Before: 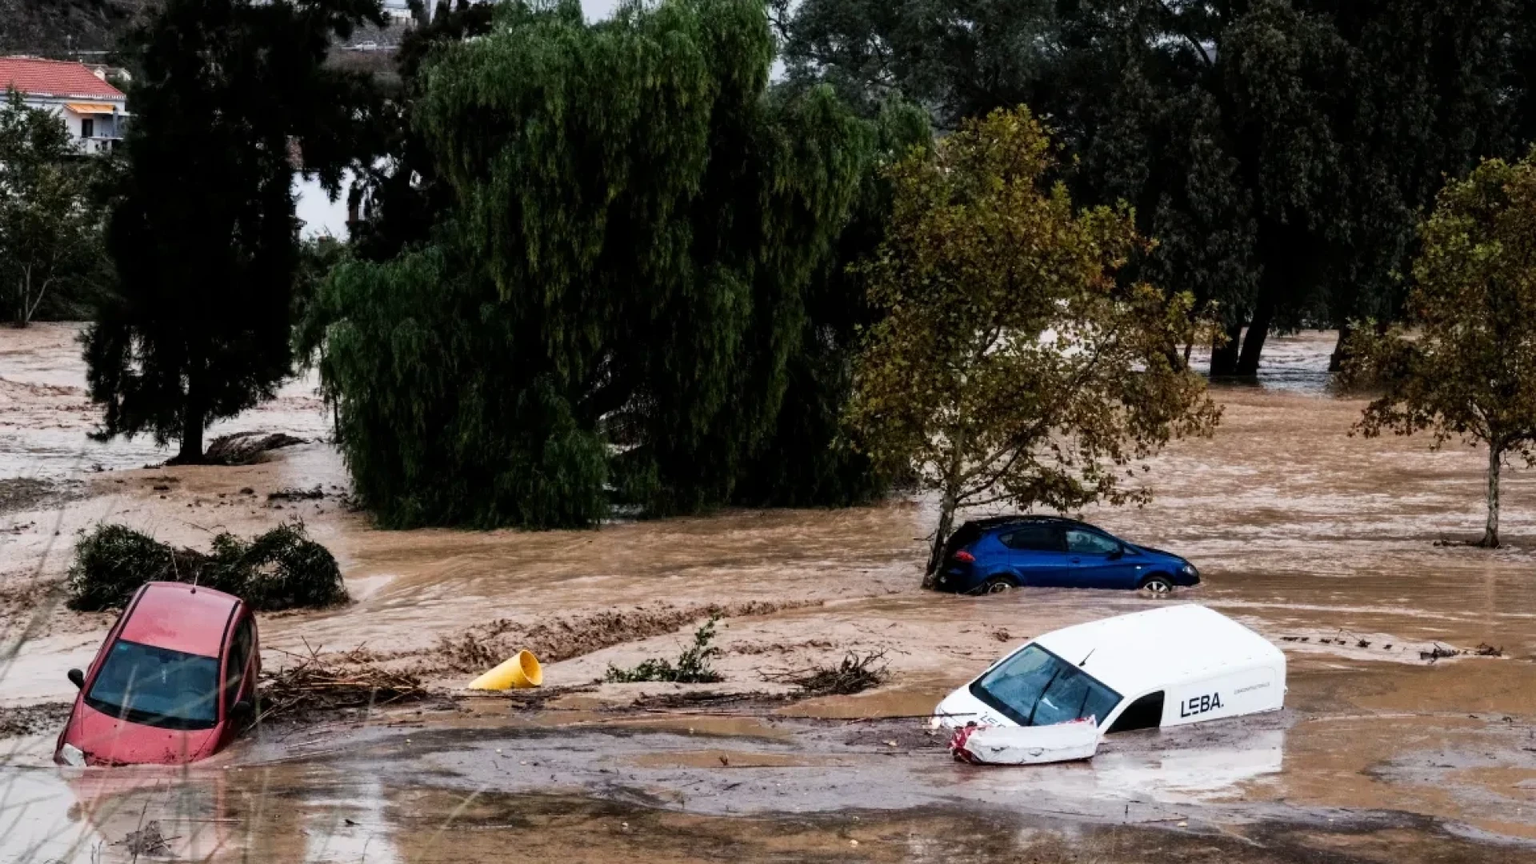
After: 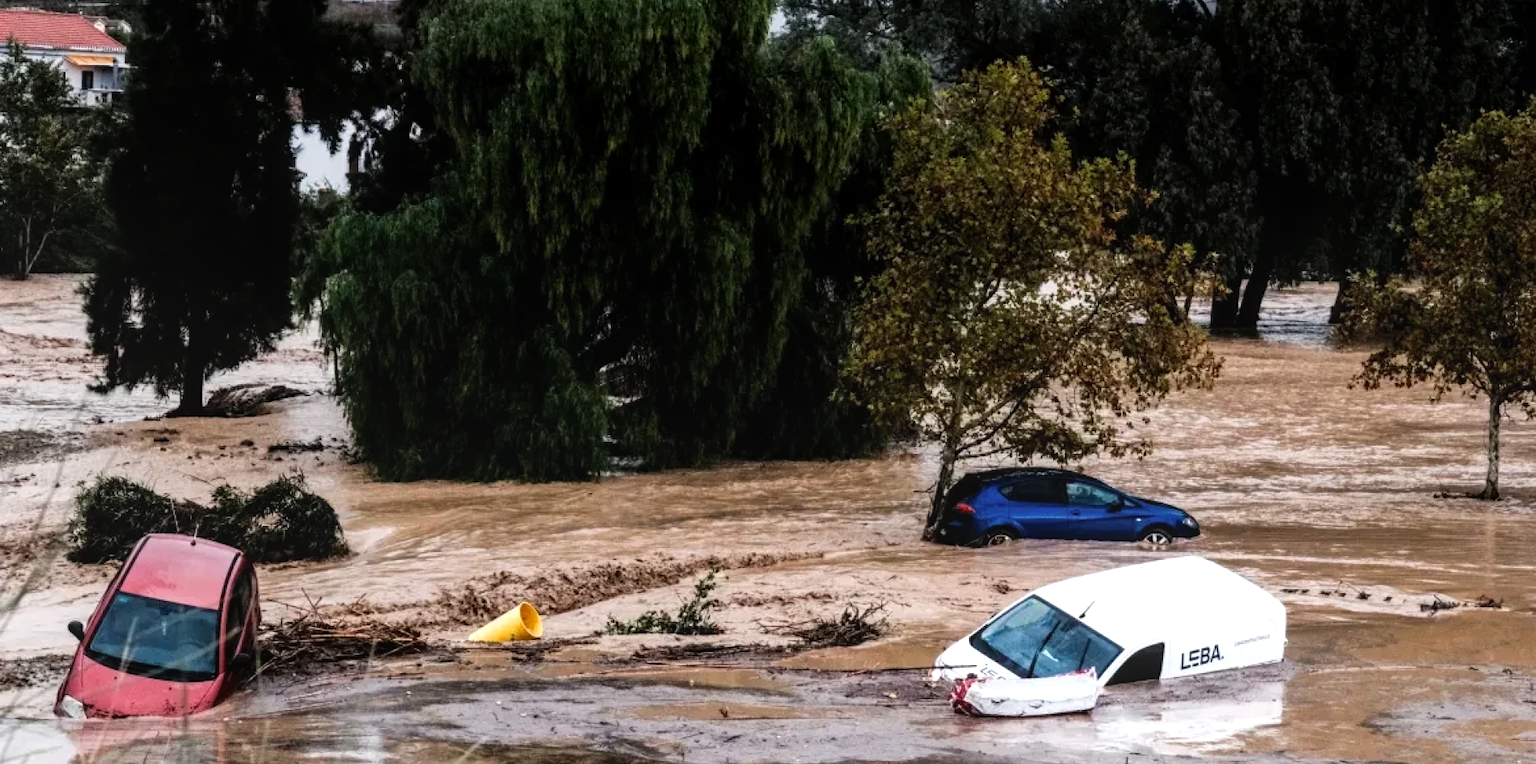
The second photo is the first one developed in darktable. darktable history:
local contrast: detail 110%
tone equalizer: -8 EV -0.435 EV, -7 EV -0.401 EV, -6 EV -0.312 EV, -5 EV -0.199 EV, -3 EV 0.243 EV, -2 EV 0.326 EV, -1 EV 0.375 EV, +0 EV 0.411 EV, mask exposure compensation -0.513 EV
exposure: compensate exposure bias true, compensate highlight preservation false
crop and rotate: top 5.607%, bottom 5.932%
